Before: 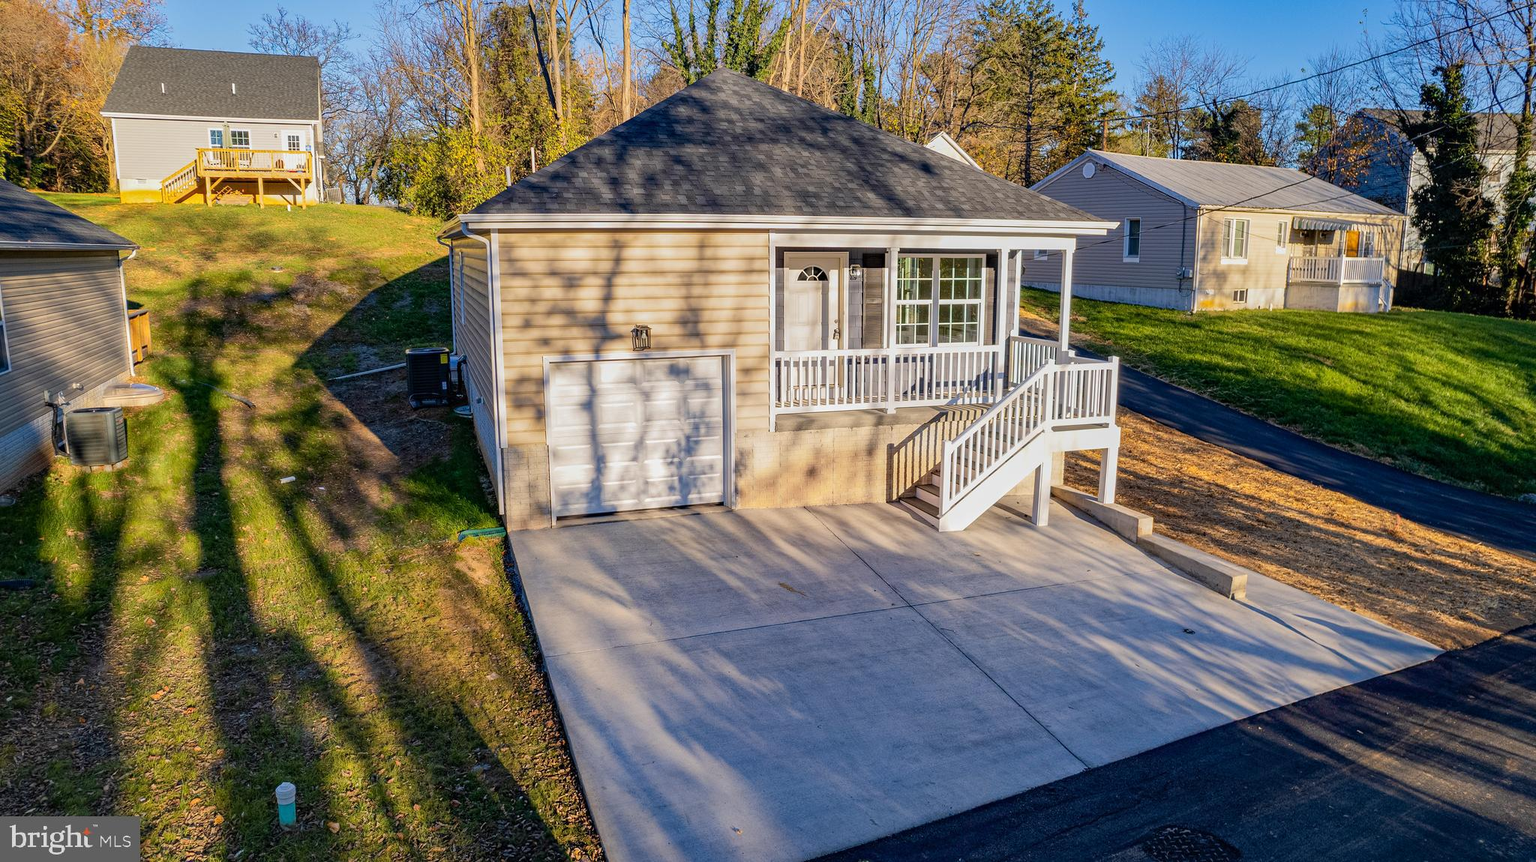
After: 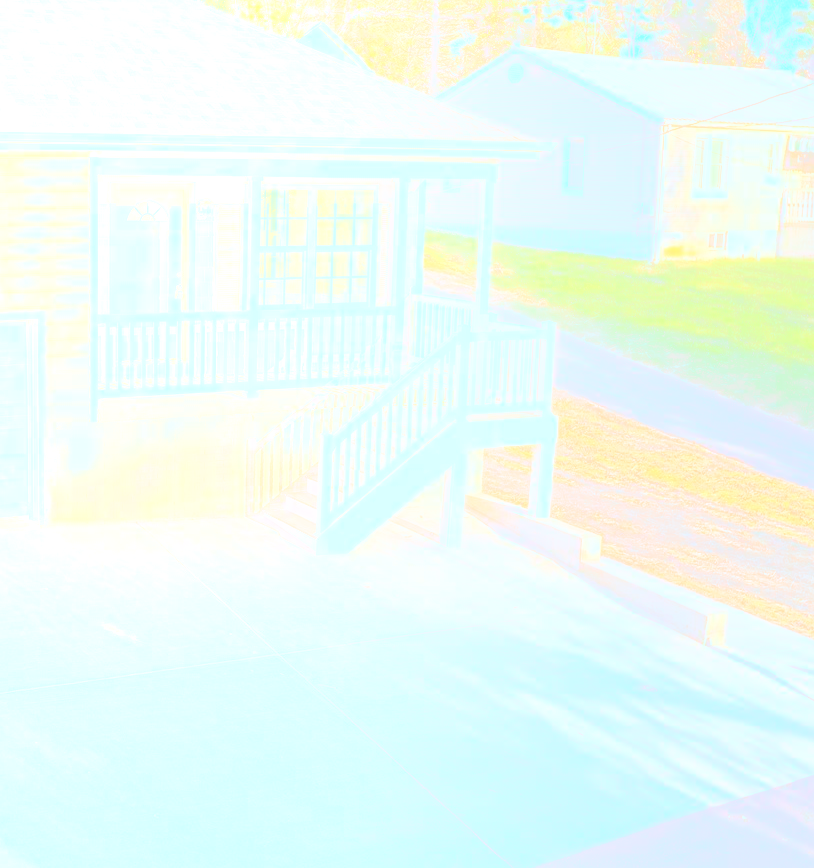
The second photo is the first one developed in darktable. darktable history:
color correction: highlights a* -10.69, highlights b* -19.19
crop: left 45.721%, top 13.393%, right 14.118%, bottom 10.01%
contrast brightness saturation: contrast 0.28
bloom: size 85%, threshold 5%, strength 85%
